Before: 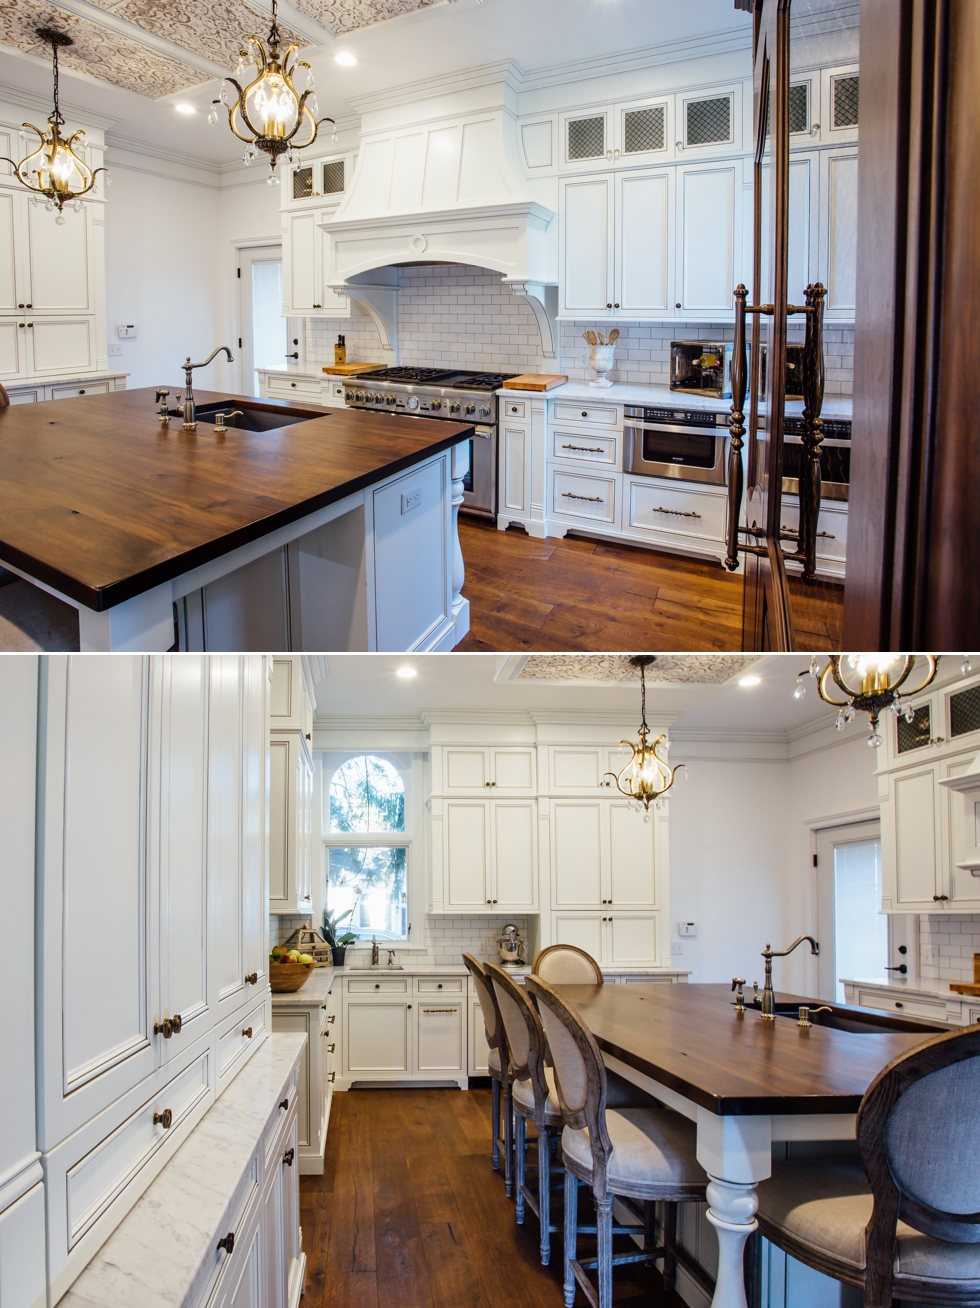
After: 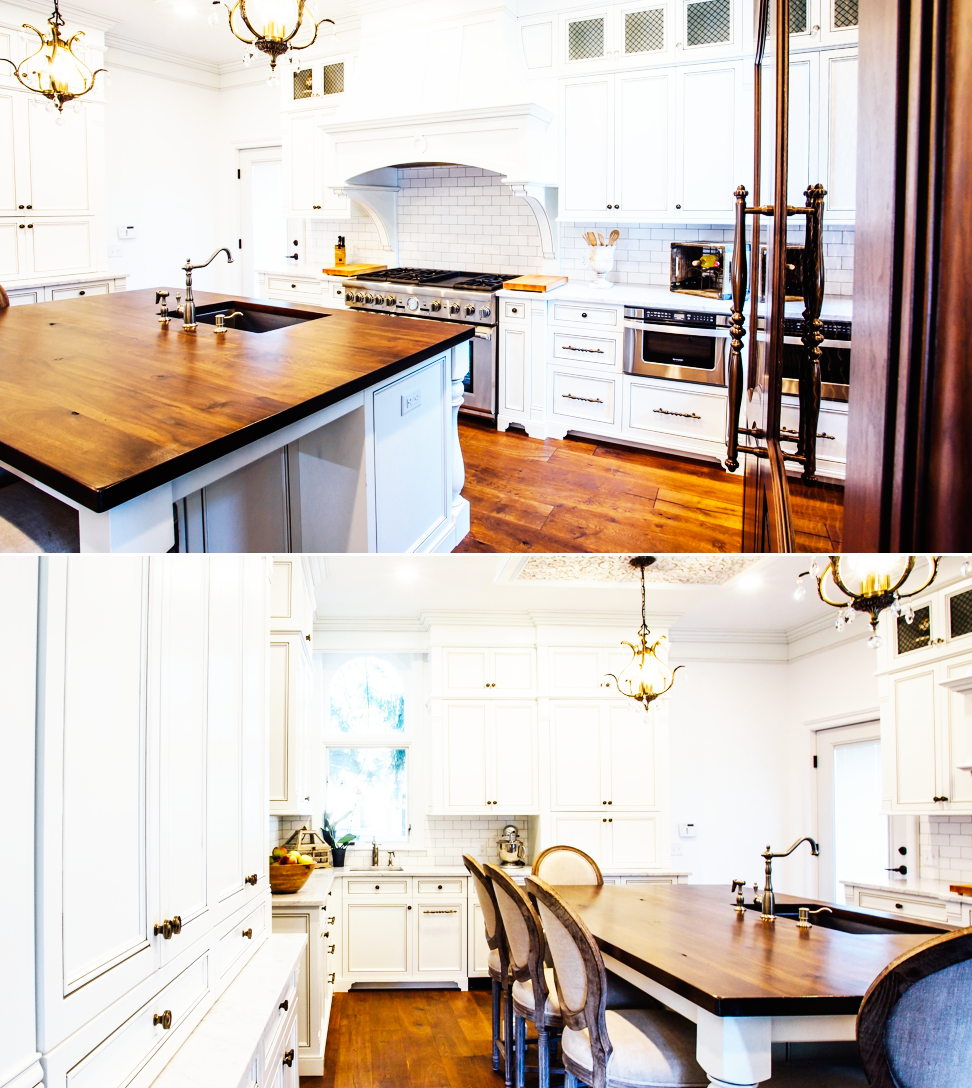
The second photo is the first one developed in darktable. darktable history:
crop: top 7.625%, bottom 8.027%
white balance: emerald 1
base curve: curves: ch0 [(0, 0) (0.007, 0.004) (0.027, 0.03) (0.046, 0.07) (0.207, 0.54) (0.442, 0.872) (0.673, 0.972) (1, 1)], preserve colors none
